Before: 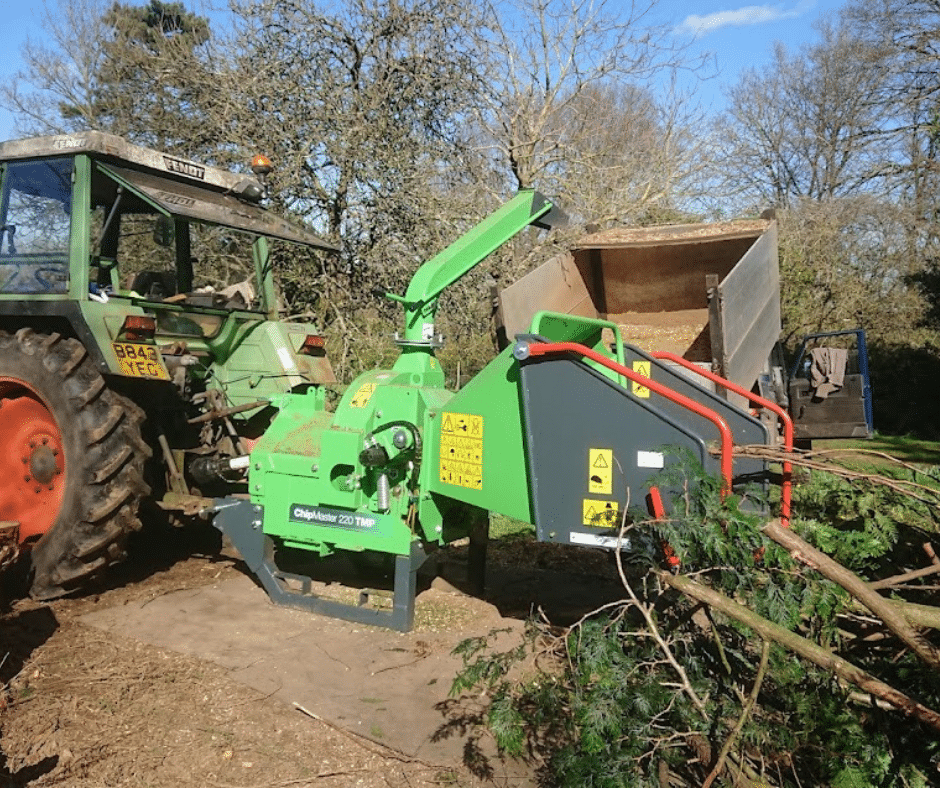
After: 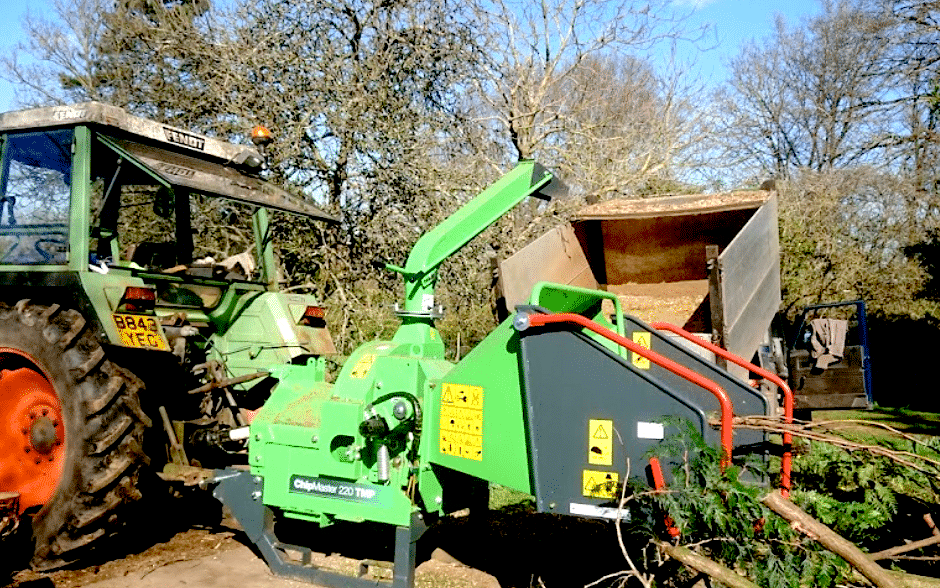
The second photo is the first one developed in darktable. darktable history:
base curve: curves: ch0 [(0, 0) (0.297, 0.298) (1, 1)], preserve colors none
exposure: black level correction 0.039, exposure 0.499 EV, compensate highlight preservation false
crop: top 3.779%, bottom 21.479%
